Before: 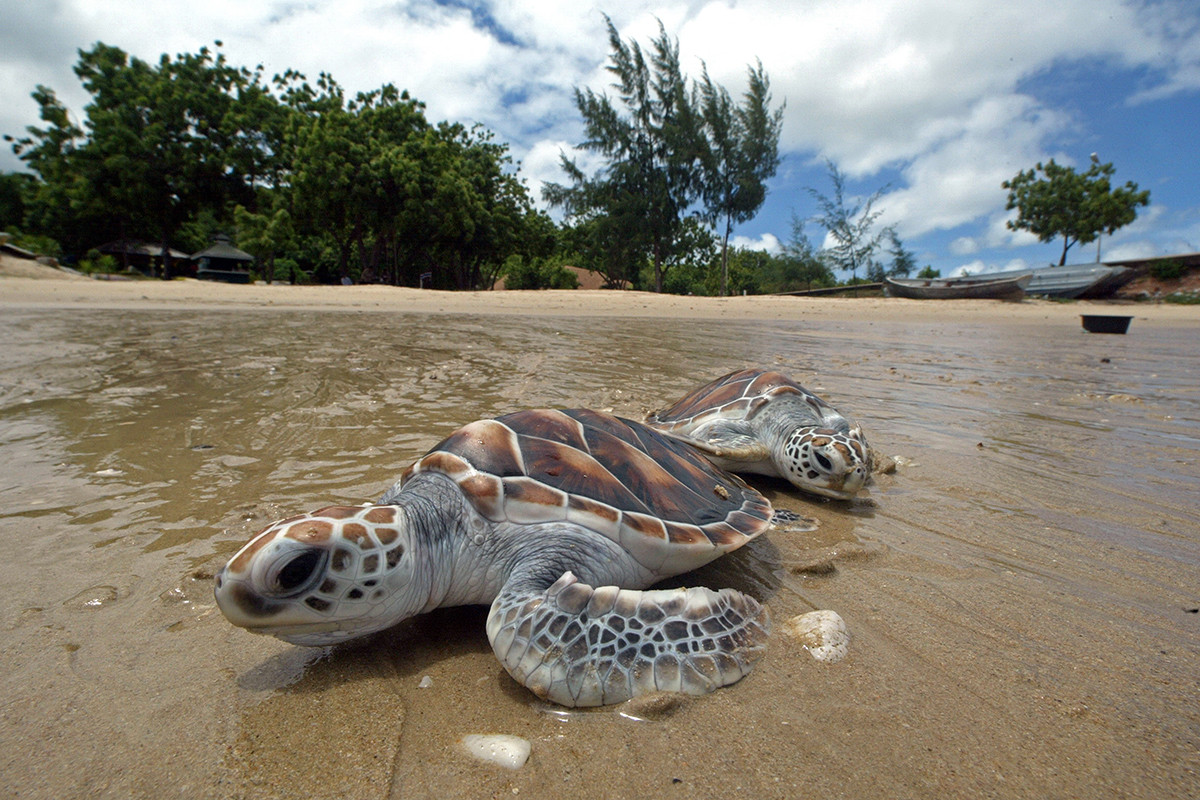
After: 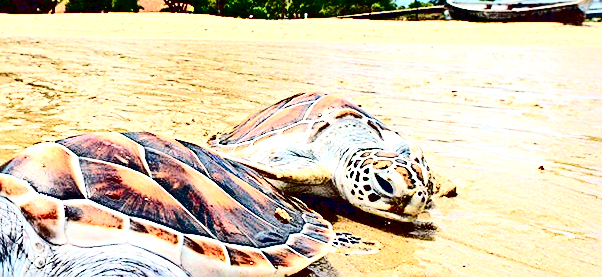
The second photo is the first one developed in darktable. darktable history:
sharpen: on, module defaults
contrast brightness saturation: contrast 0.77, brightness -1, saturation 1
crop: left 36.607%, top 34.735%, right 13.146%, bottom 30.611%
exposure: exposure 2 EV, compensate highlight preservation false
color balance rgb: shadows lift › chroma 1%, shadows lift › hue 113°, highlights gain › chroma 0.2%, highlights gain › hue 333°, perceptual saturation grading › global saturation 20%, perceptual saturation grading › highlights -50%, perceptual saturation grading › shadows 25%, contrast -10%
